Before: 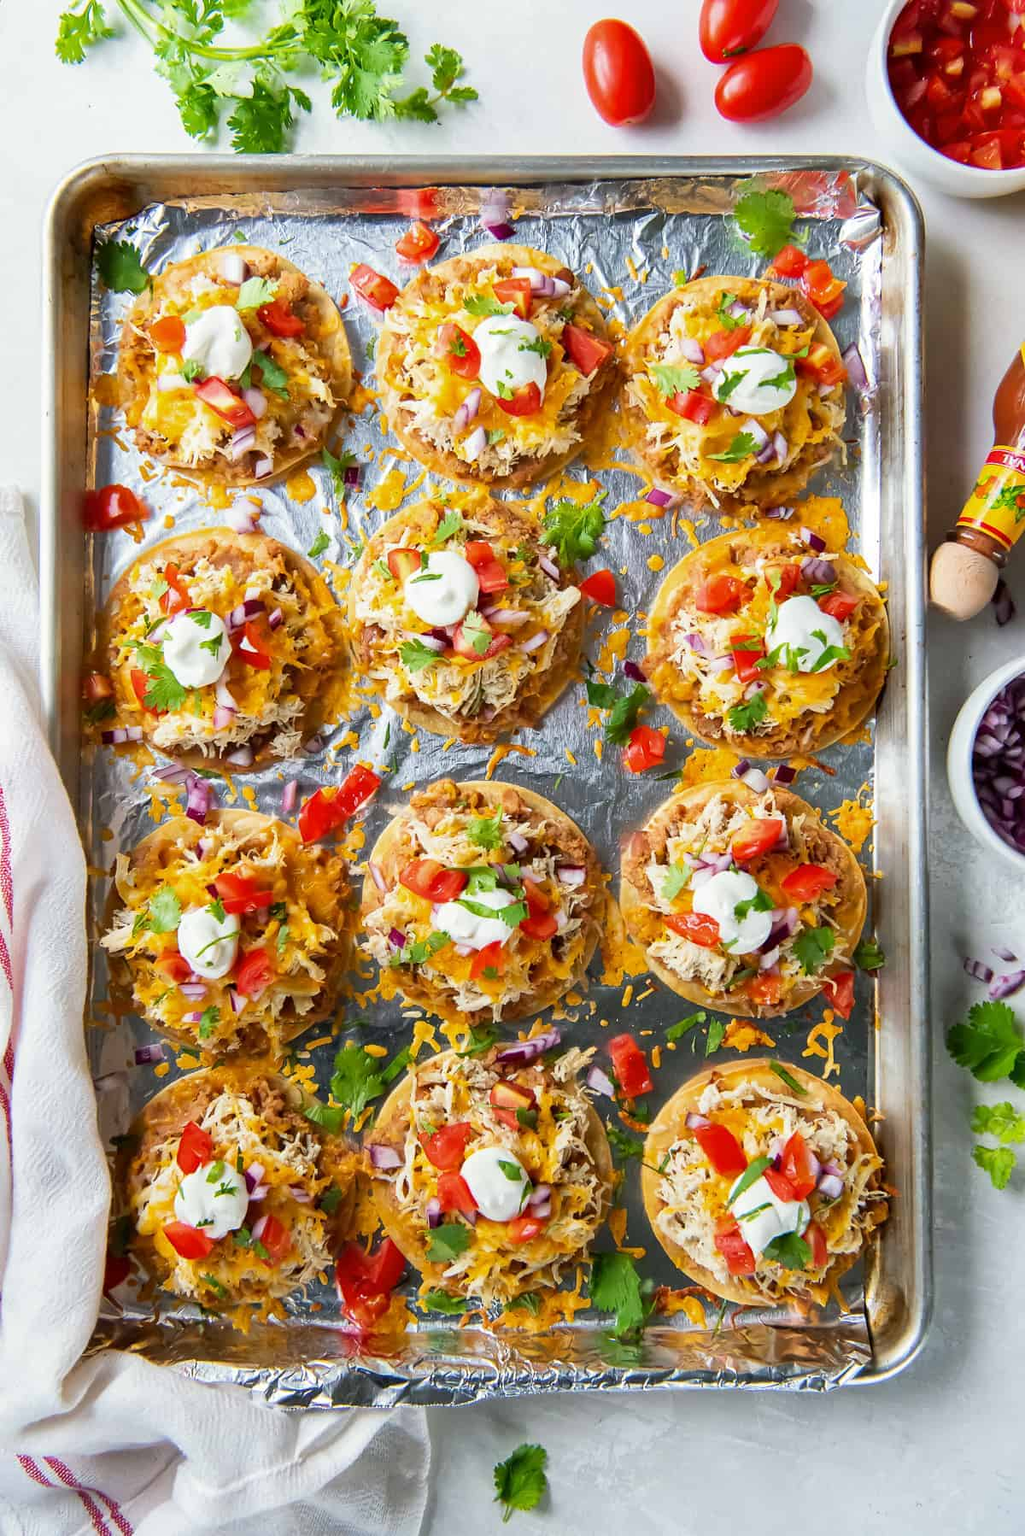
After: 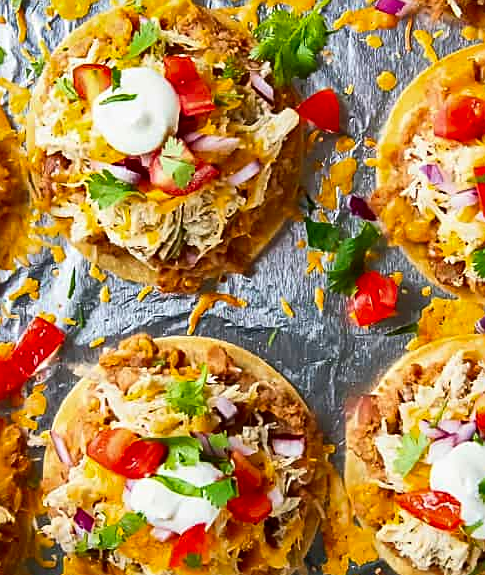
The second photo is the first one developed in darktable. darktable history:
sharpen: on, module defaults
crop: left 31.751%, top 32.172%, right 27.8%, bottom 35.83%
contrast brightness saturation: contrast 0.13, brightness -0.05, saturation 0.16
shadows and highlights: soften with gaussian
